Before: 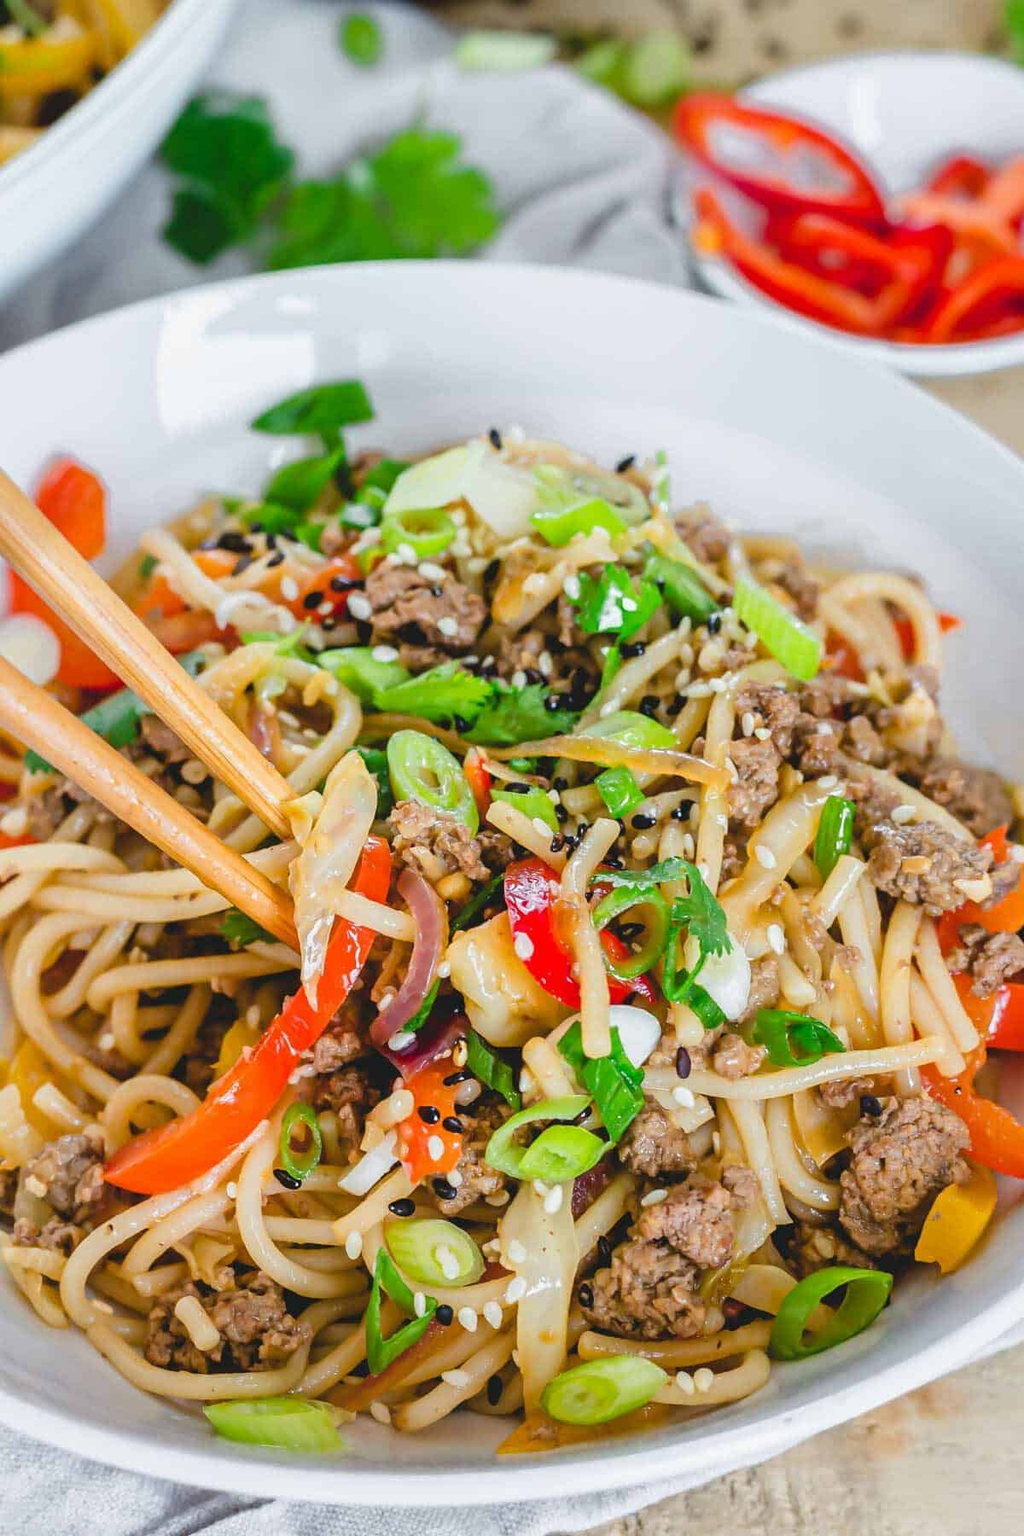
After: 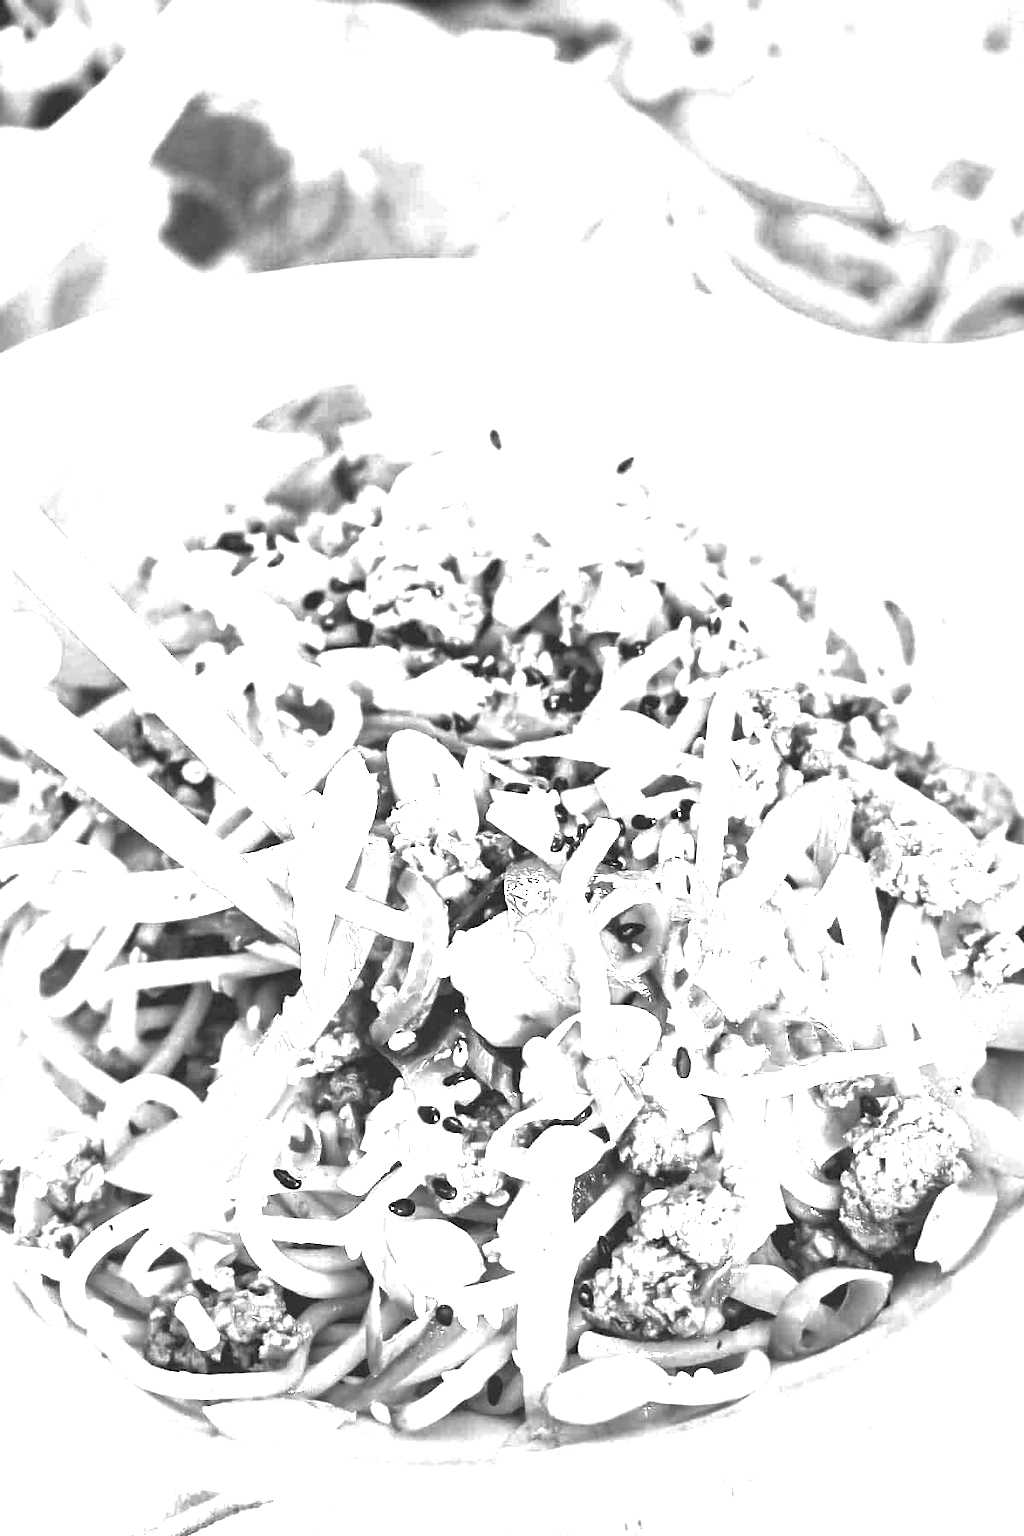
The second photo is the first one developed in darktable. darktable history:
contrast brightness saturation: saturation -1
white balance: red 0.954, blue 1.079
exposure: exposure 2.04 EV, compensate highlight preservation false
base curve: curves: ch0 [(0, 0) (0.595, 0.418) (1, 1)], preserve colors none
